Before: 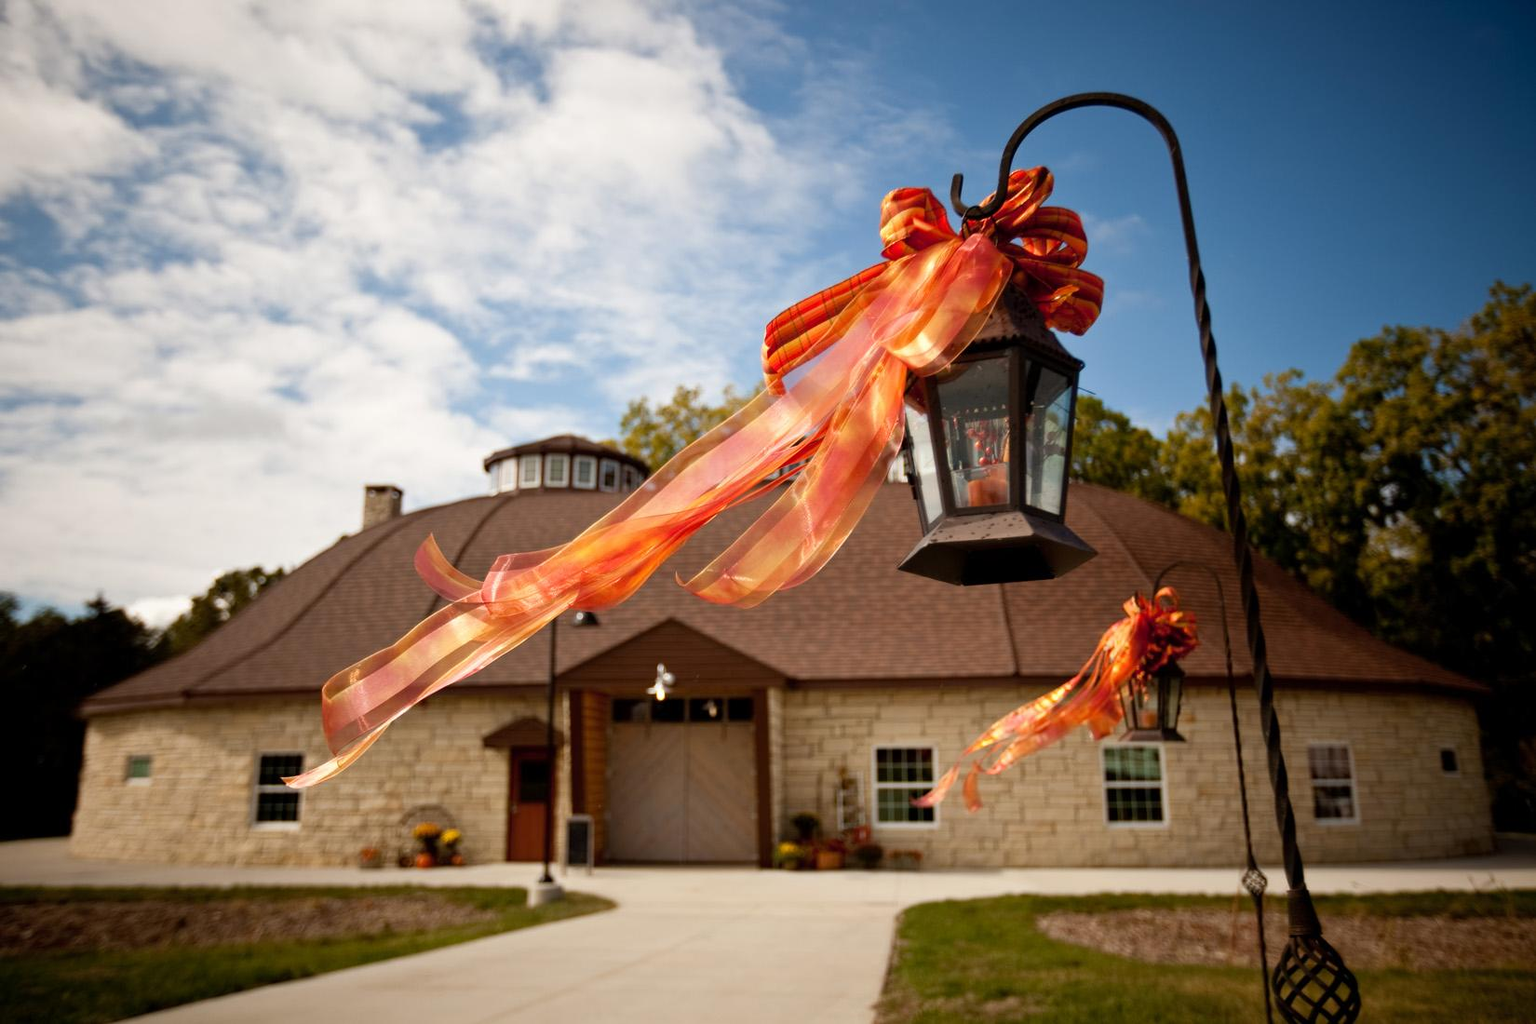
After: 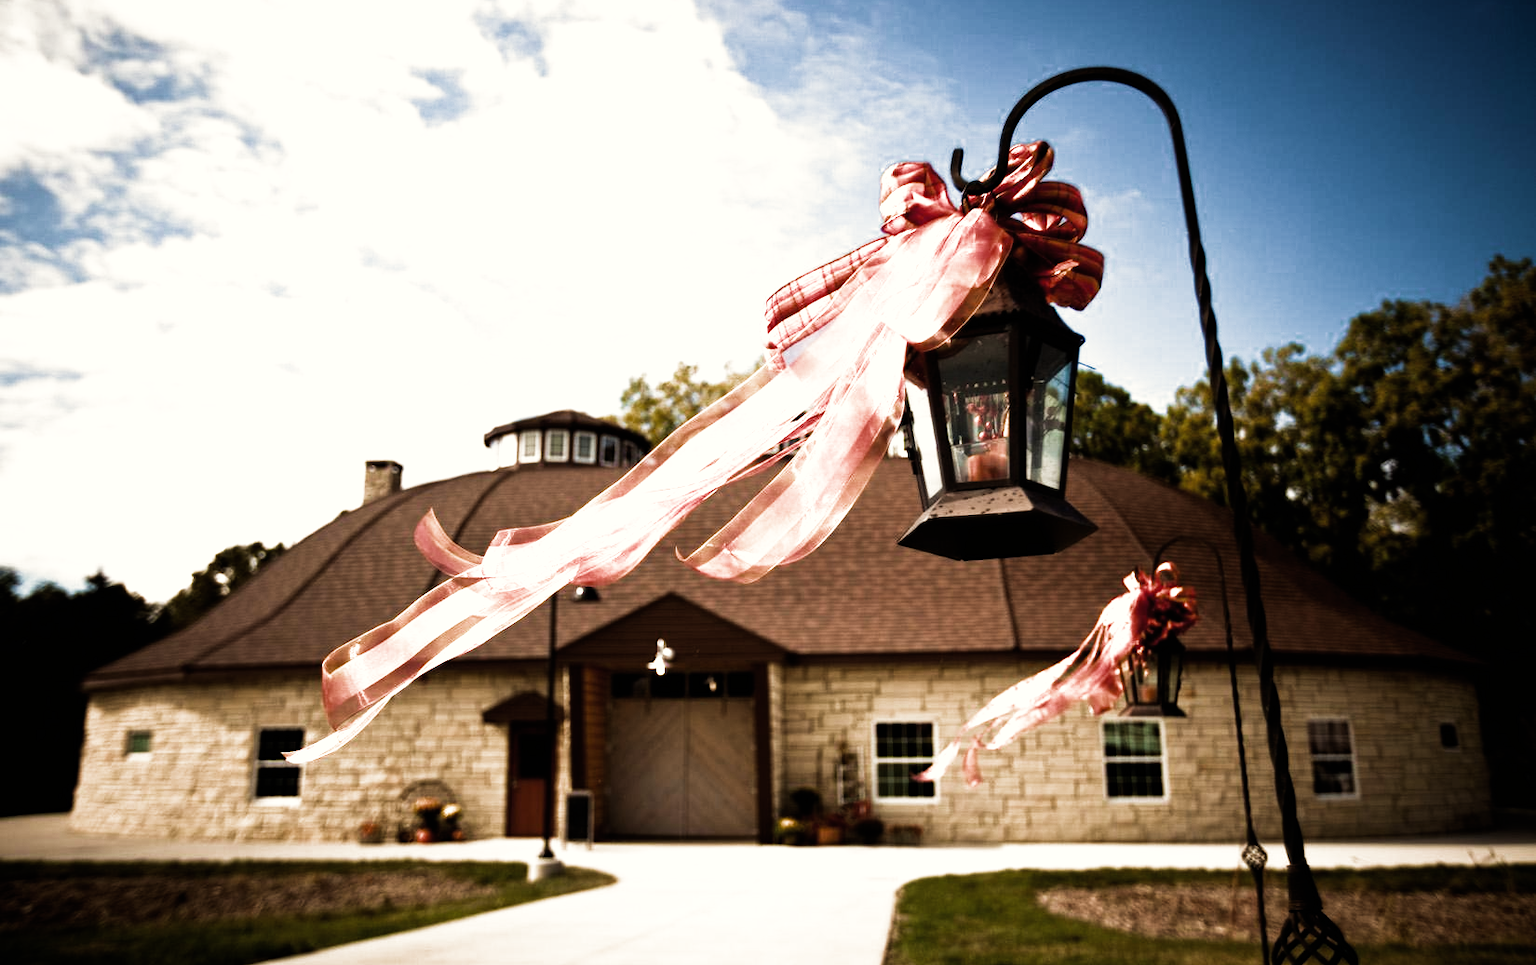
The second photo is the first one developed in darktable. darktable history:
filmic rgb: black relative exposure -9.15 EV, white relative exposure 2.3 EV, threshold 5.96 EV, hardness 7.42, color science v4 (2020), enable highlight reconstruction true
tone equalizer: -8 EV -0.728 EV, -7 EV -0.724 EV, -6 EV -0.597 EV, -5 EV -0.408 EV, -3 EV 0.396 EV, -2 EV 0.6 EV, -1 EV 0.678 EV, +0 EV 0.774 EV, edges refinement/feathering 500, mask exposure compensation -1.57 EV, preserve details no
color correction: highlights b* 2.91
crop and rotate: top 2.525%, bottom 3.12%
velvia: on, module defaults
